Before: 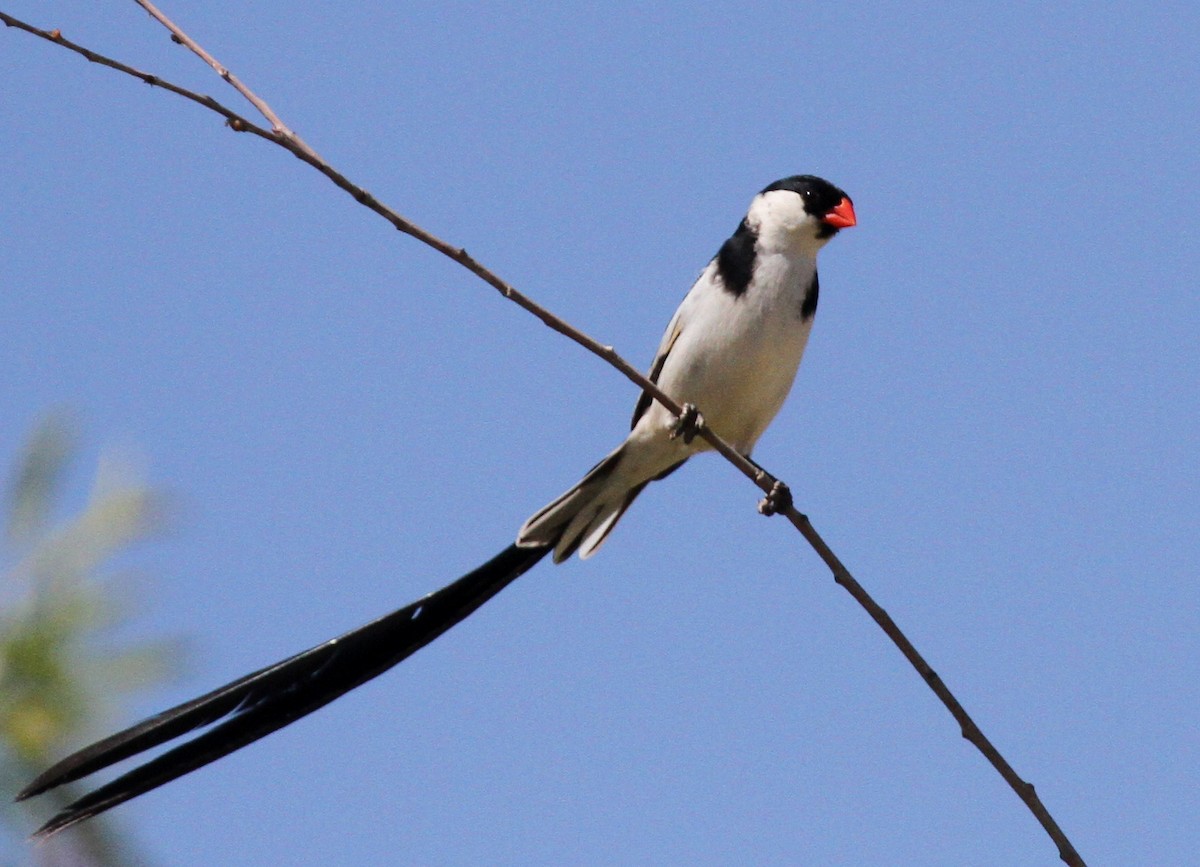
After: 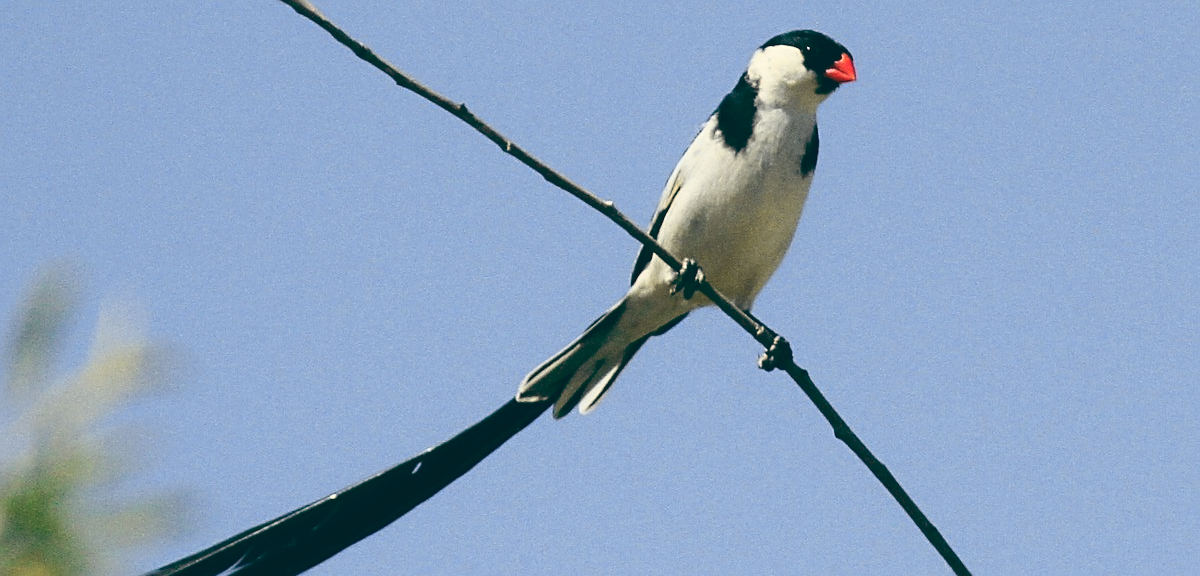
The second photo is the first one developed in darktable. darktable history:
sharpen: on, module defaults
color balance: lift [1.005, 0.99, 1.007, 1.01], gamma [1, 0.979, 1.011, 1.021], gain [0.923, 1.098, 1.025, 0.902], input saturation 90.45%, contrast 7.73%, output saturation 105.91%
tone curve: curves: ch0 [(0, 0.074) (0.129, 0.136) (0.285, 0.301) (0.689, 0.764) (0.854, 0.926) (0.987, 0.977)]; ch1 [(0, 0) (0.337, 0.249) (0.434, 0.437) (0.485, 0.491) (0.515, 0.495) (0.566, 0.57) (0.625, 0.625) (0.764, 0.806) (1, 1)]; ch2 [(0, 0) (0.314, 0.301) (0.401, 0.411) (0.505, 0.499) (0.54, 0.54) (0.608, 0.613) (0.706, 0.735) (1, 1)], color space Lab, independent channels, preserve colors none
tone equalizer: on, module defaults
crop: top 16.727%, bottom 16.727%
white balance: red 0.978, blue 0.999
